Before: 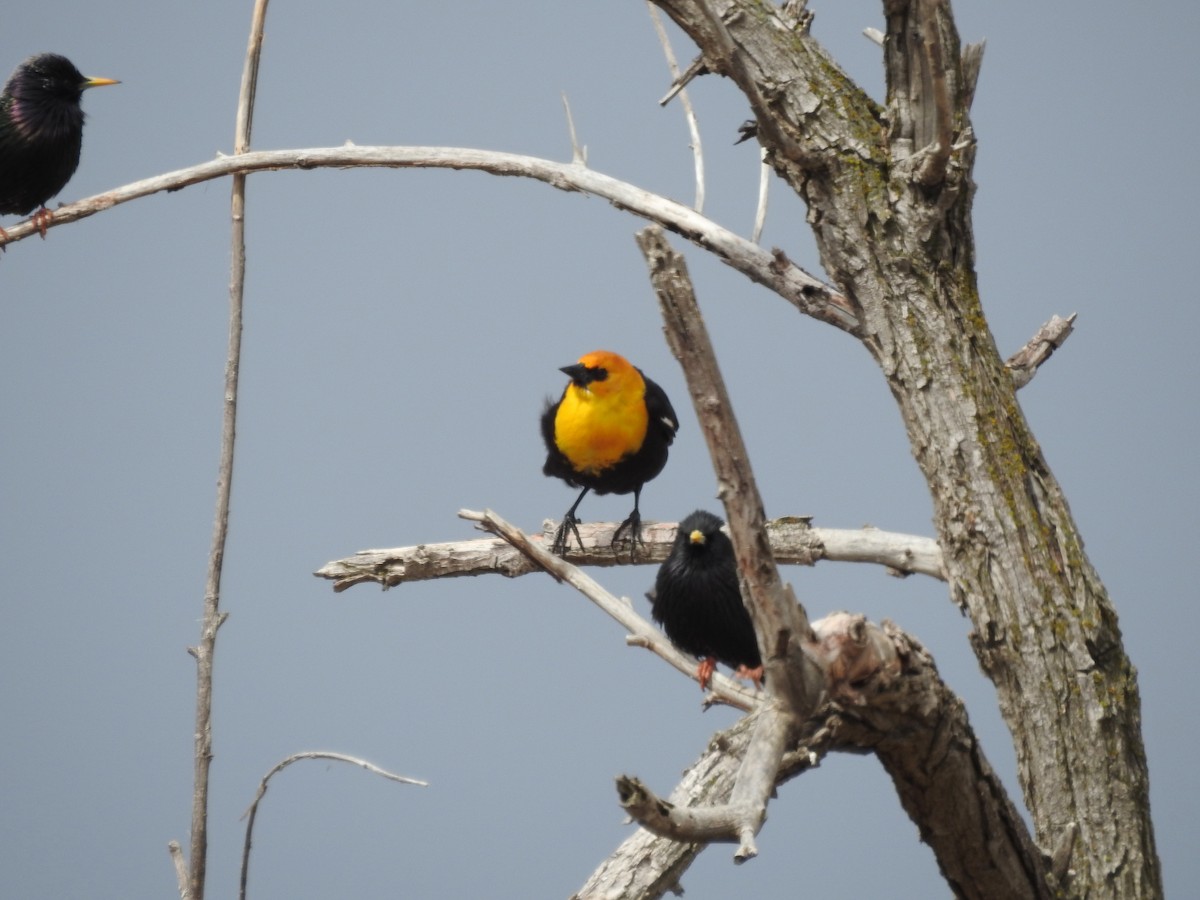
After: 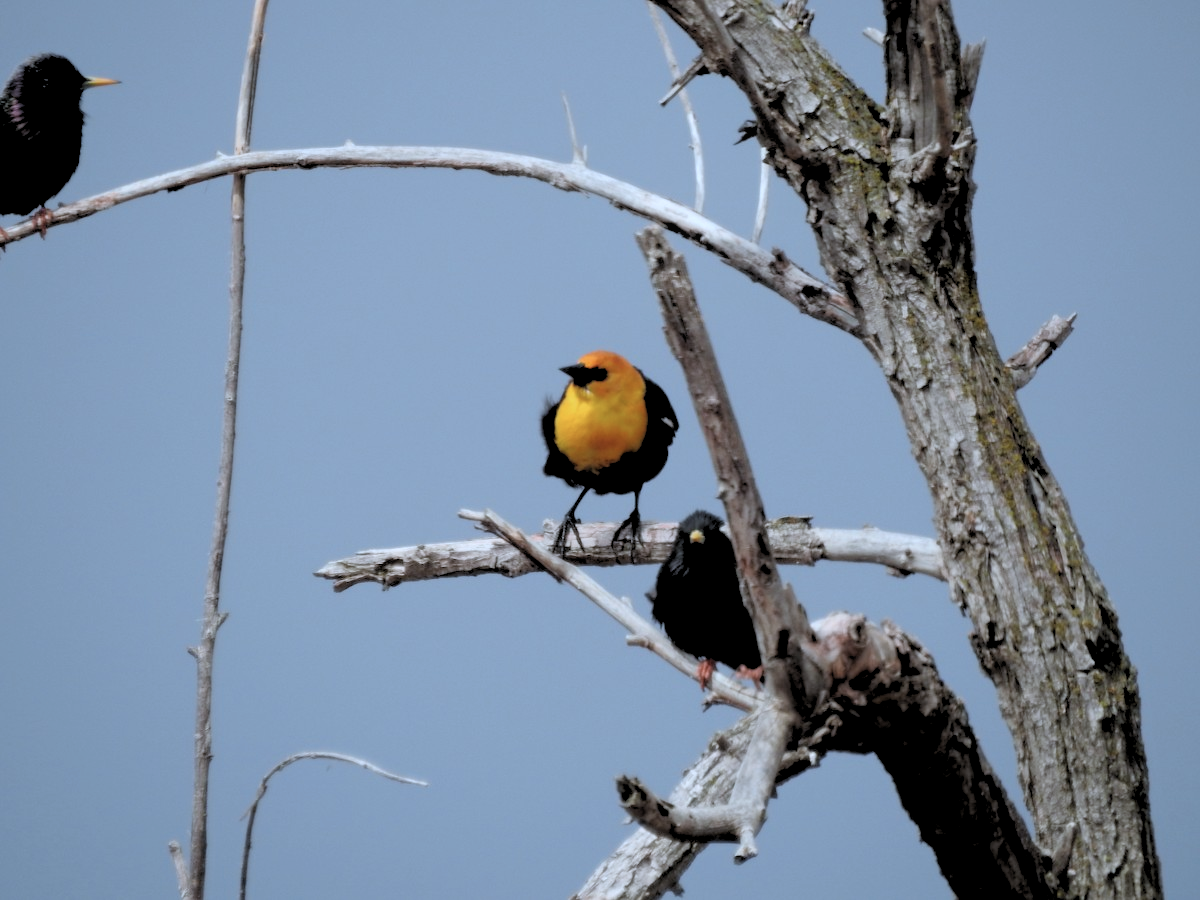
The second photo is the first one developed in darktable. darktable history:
color correction: highlights a* -2.24, highlights b* -18.1
bloom: size 15%, threshold 97%, strength 7%
exposure: black level correction -0.015, exposure -0.125 EV
rgb levels: levels [[0.029, 0.461, 0.922], [0, 0.5, 1], [0, 0.5, 1]]
